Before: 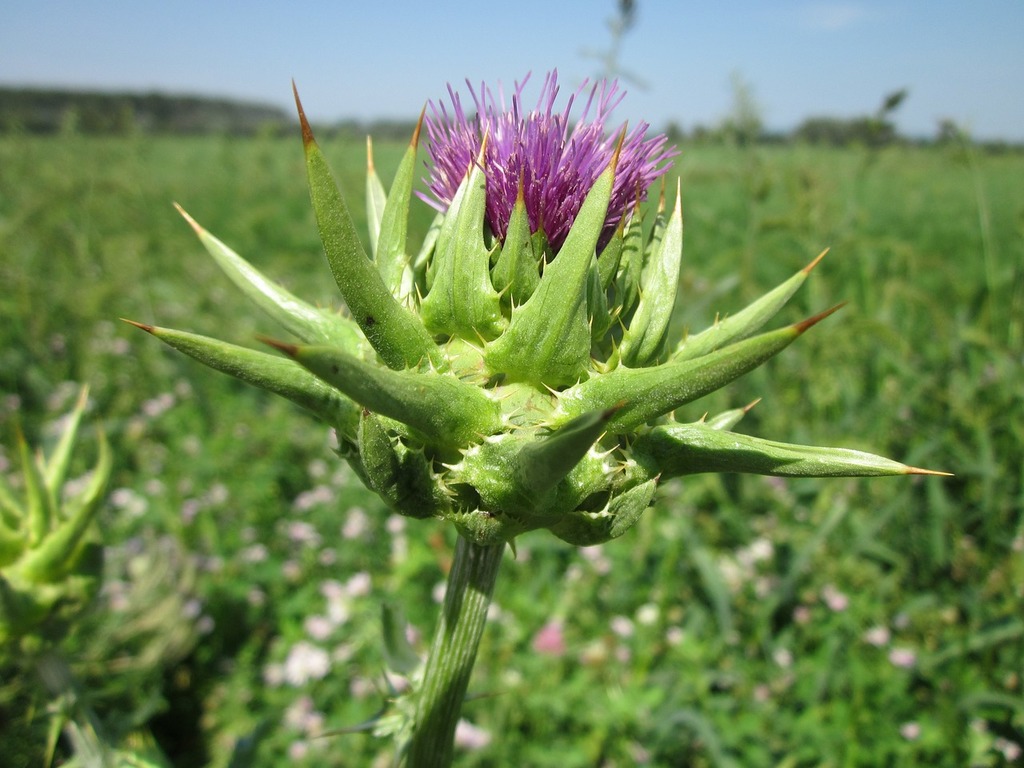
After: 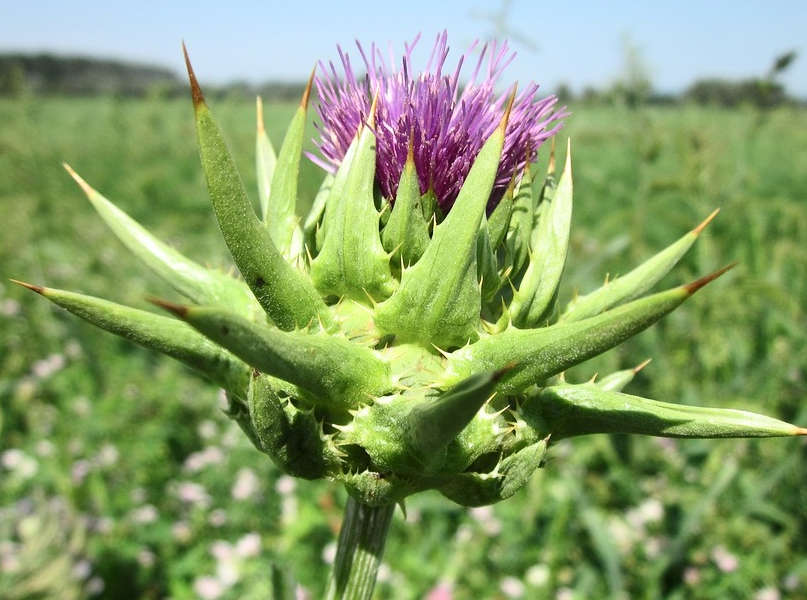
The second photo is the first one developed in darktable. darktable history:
crop and rotate: left 10.77%, top 5.1%, right 10.41%, bottom 16.76%
contrast brightness saturation: contrast 0.24, brightness 0.09
